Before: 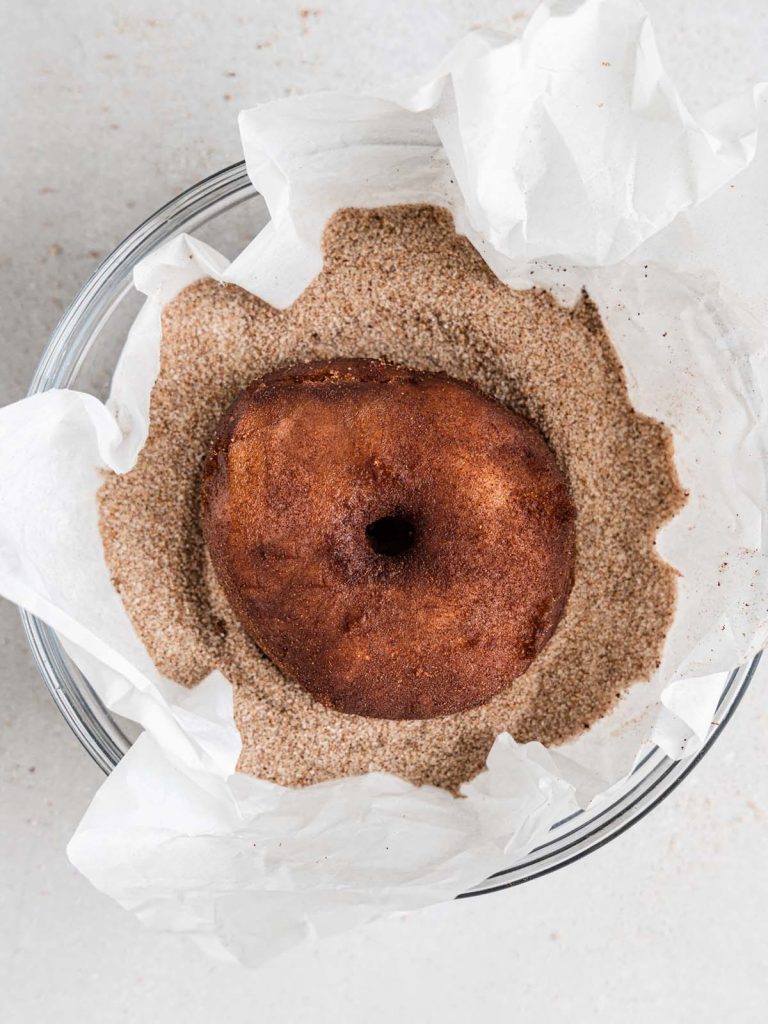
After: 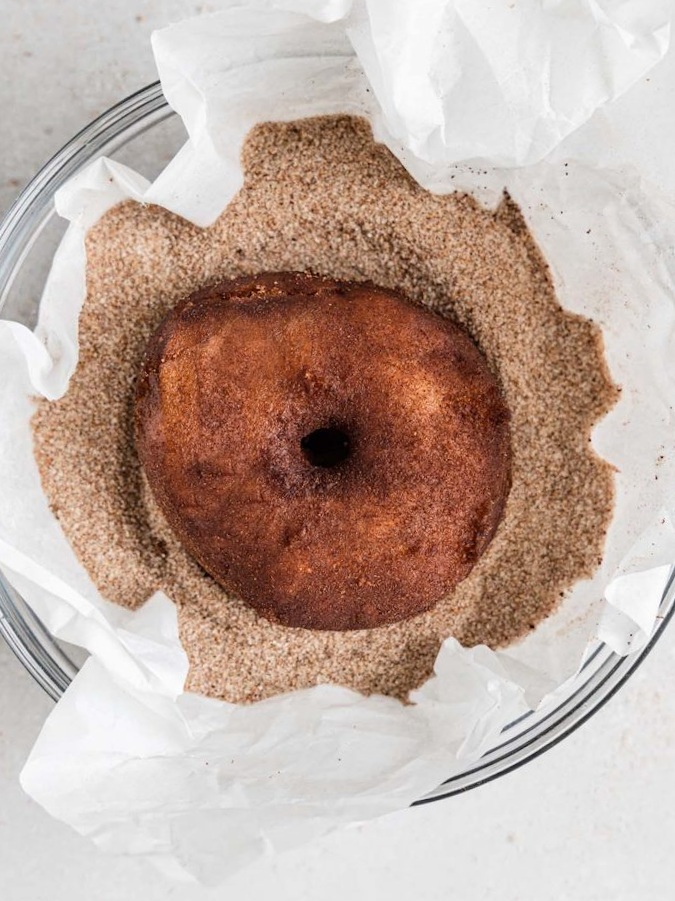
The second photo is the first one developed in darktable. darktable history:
crop and rotate: angle 3.13°, left 5.727%, top 5.716%
